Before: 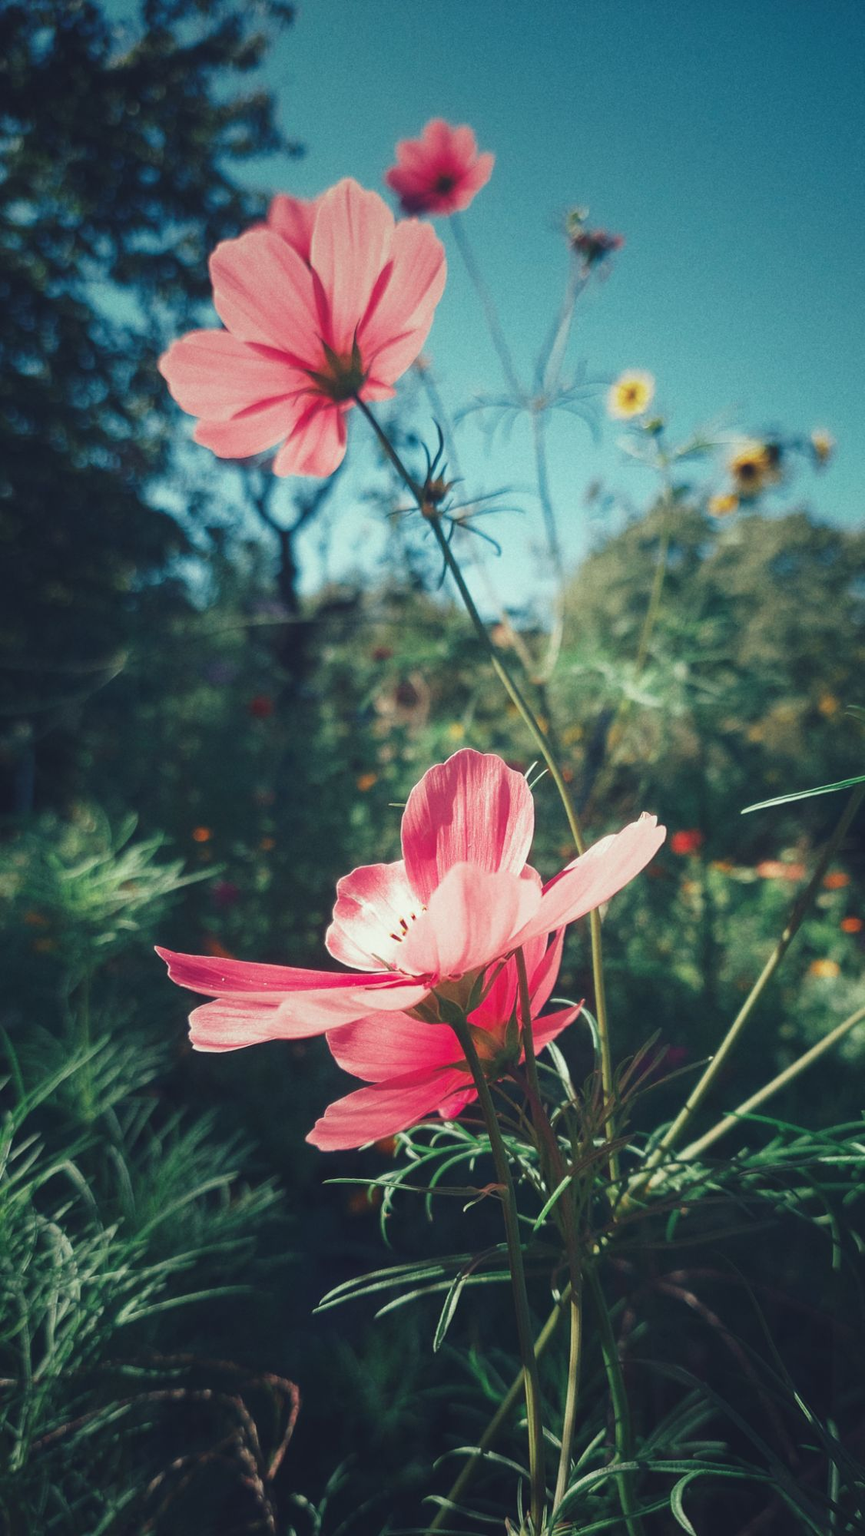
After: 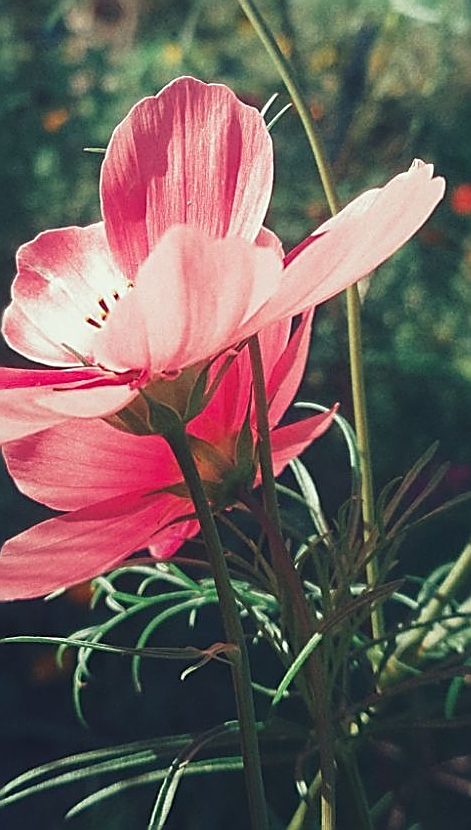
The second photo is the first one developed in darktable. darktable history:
crop: left 37.48%, top 44.909%, right 20.652%, bottom 13.582%
sharpen: amount 1.005
